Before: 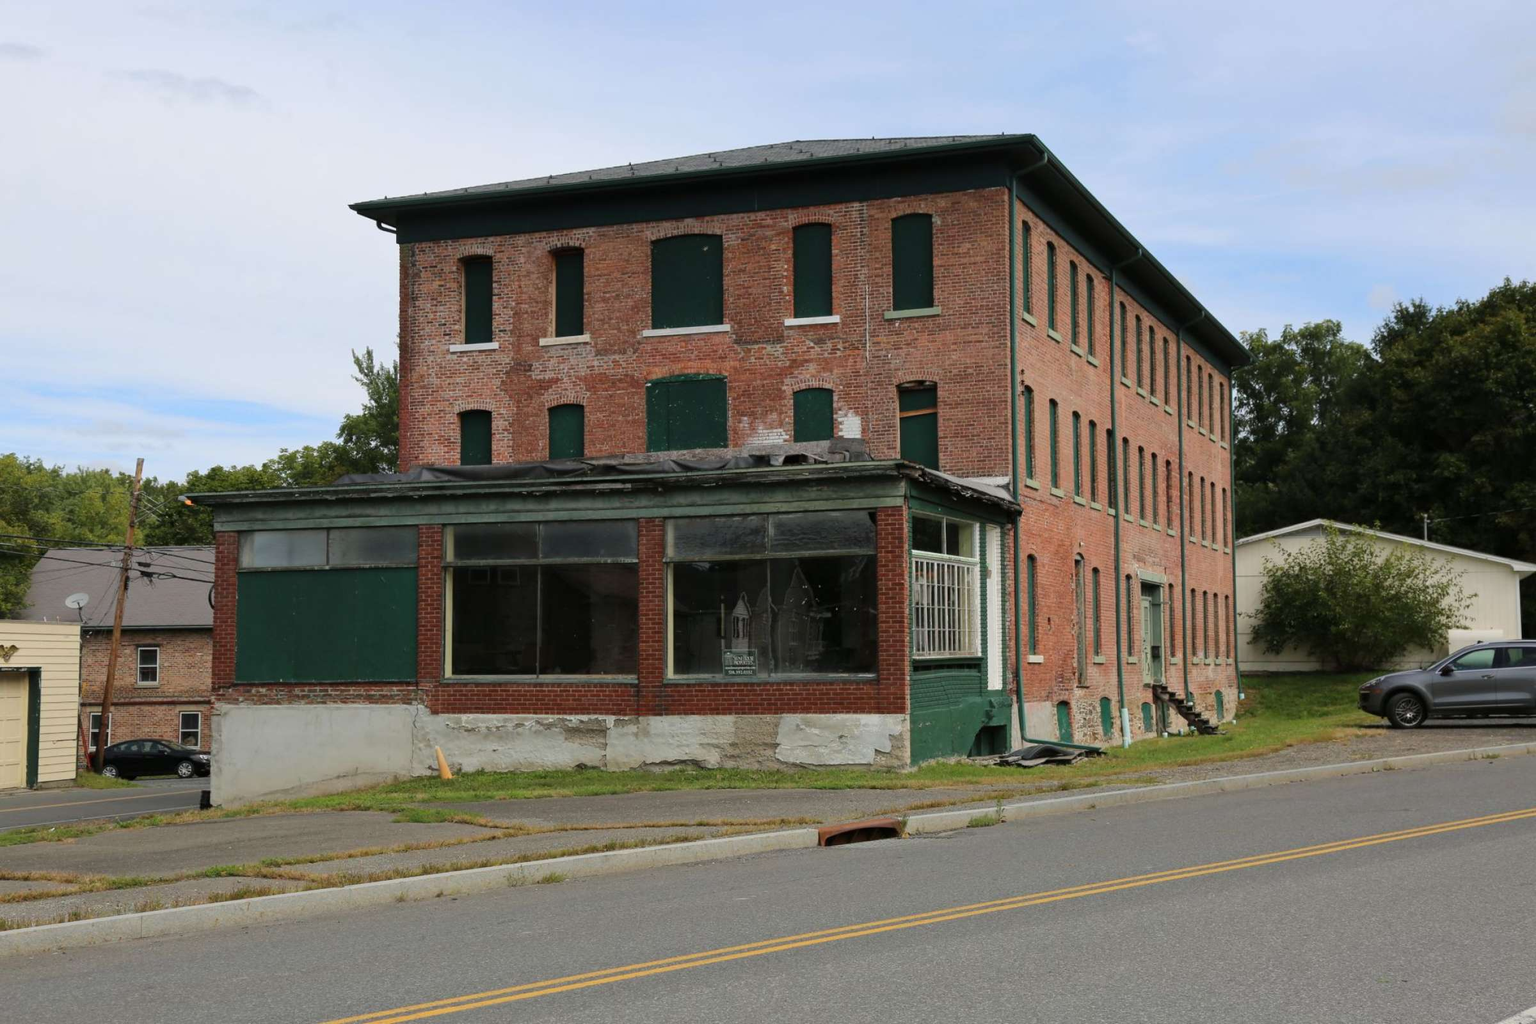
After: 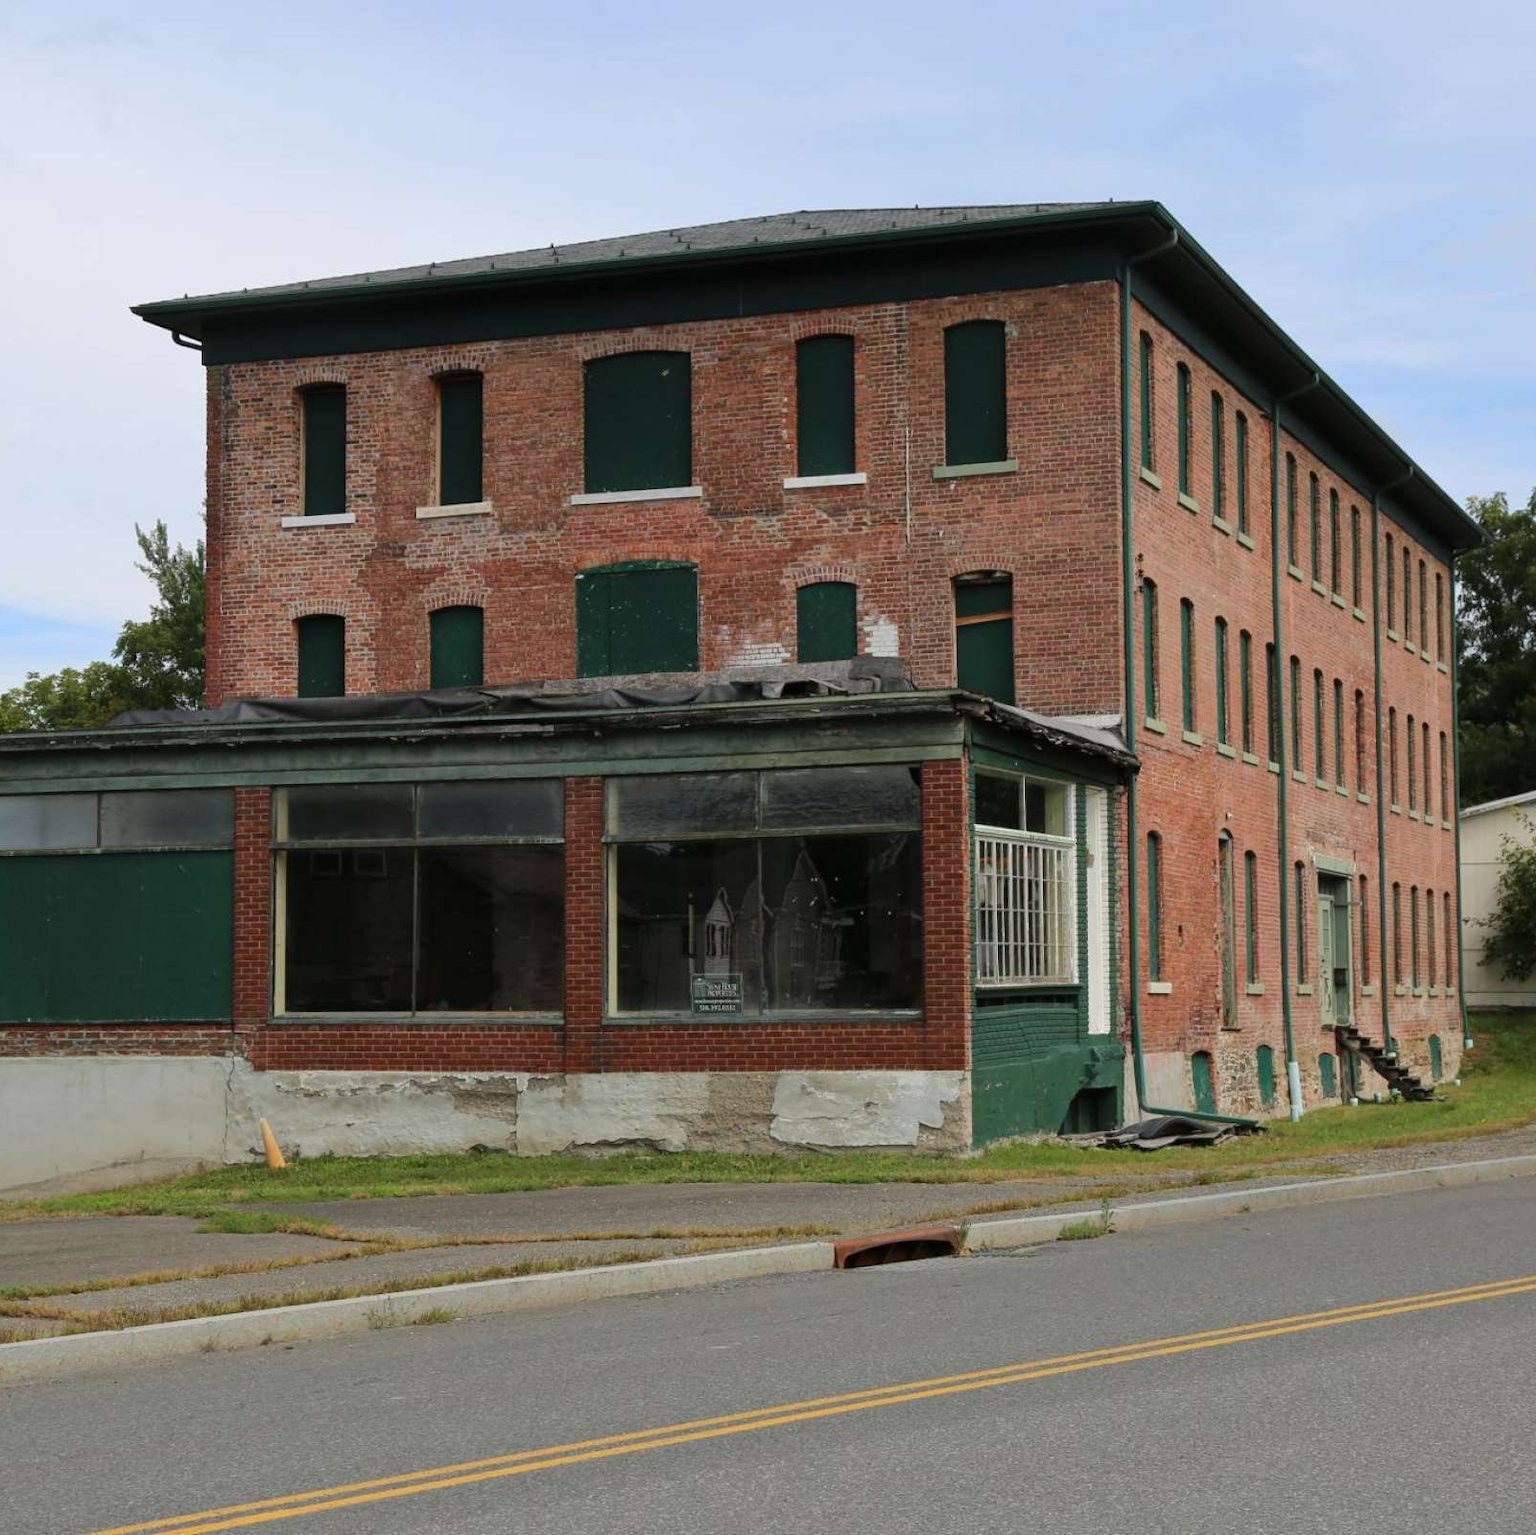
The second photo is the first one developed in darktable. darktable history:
crop: left 17.07%, right 16.218%
